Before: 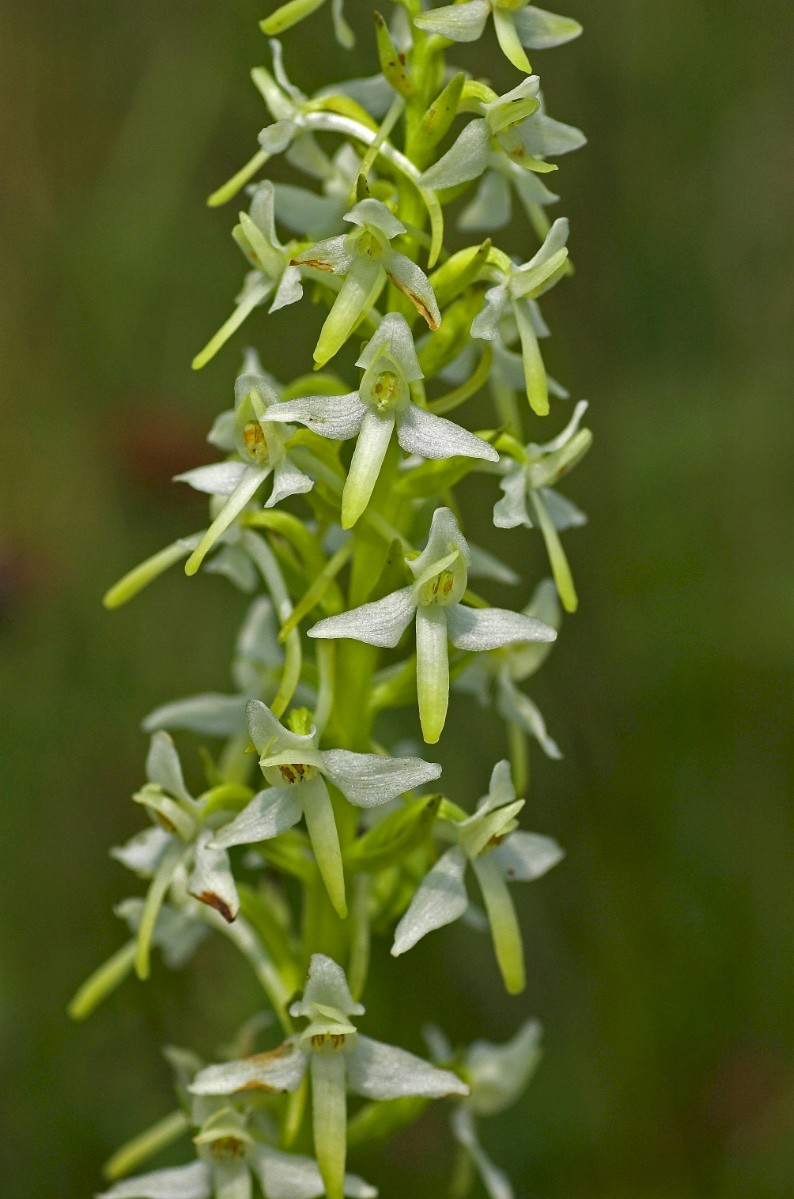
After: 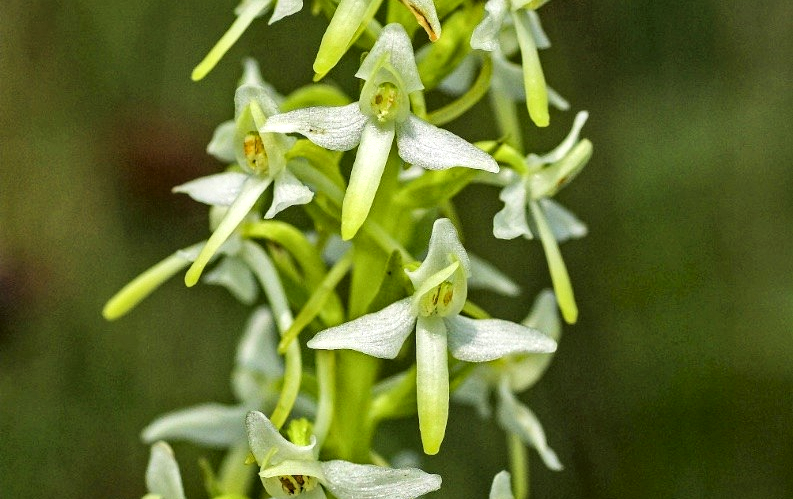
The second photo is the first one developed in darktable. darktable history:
local contrast: highlights 43%, shadows 59%, detail 137%, midtone range 0.516
crop and rotate: top 24.128%, bottom 34.239%
base curve: curves: ch0 [(0, 0) (0.036, 0.025) (0.121, 0.166) (0.206, 0.329) (0.605, 0.79) (1, 1)]
